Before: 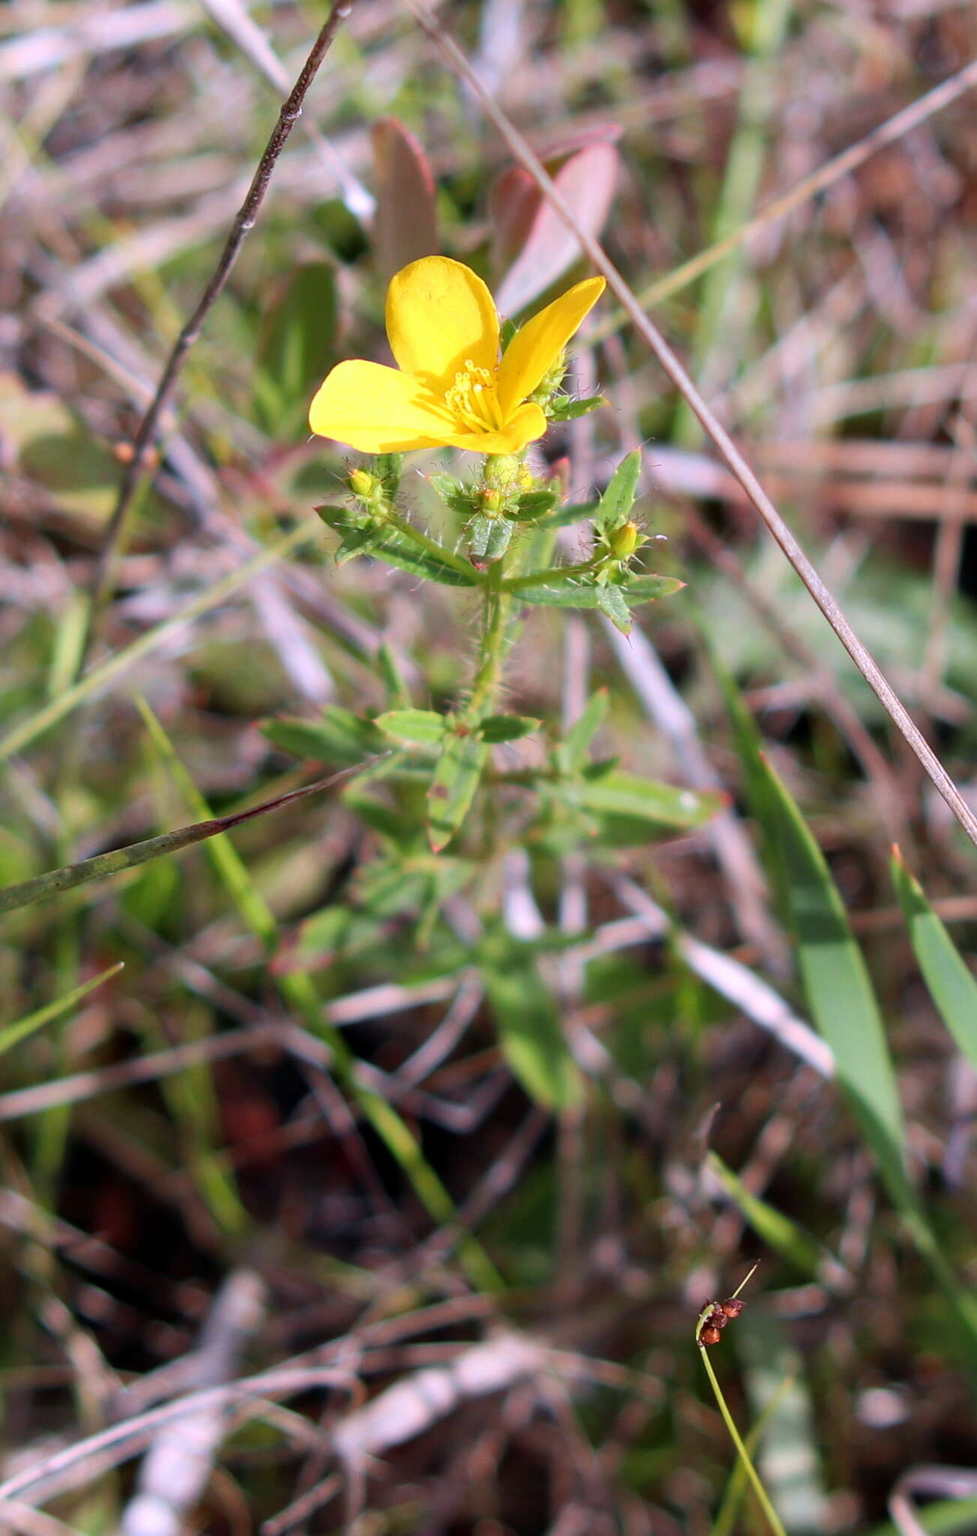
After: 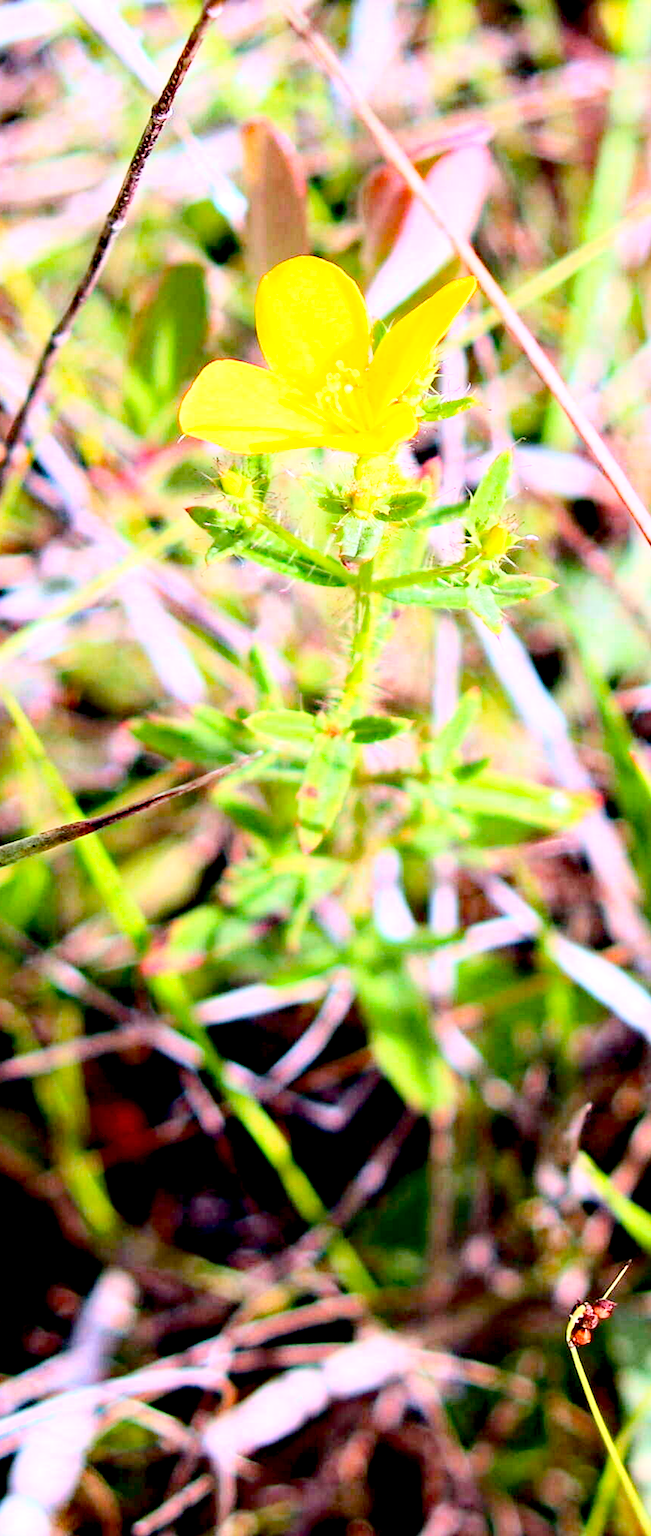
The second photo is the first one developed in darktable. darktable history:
exposure: black level correction 0.012, exposure 0.7 EV, compensate exposure bias true, compensate highlight preservation false
haze removal: strength 0.42, compatibility mode true, adaptive false
crop and rotate: left 13.409%, right 19.924%
base curve: curves: ch0 [(0, 0) (0.018, 0.026) (0.143, 0.37) (0.33, 0.731) (0.458, 0.853) (0.735, 0.965) (0.905, 0.986) (1, 1)]
